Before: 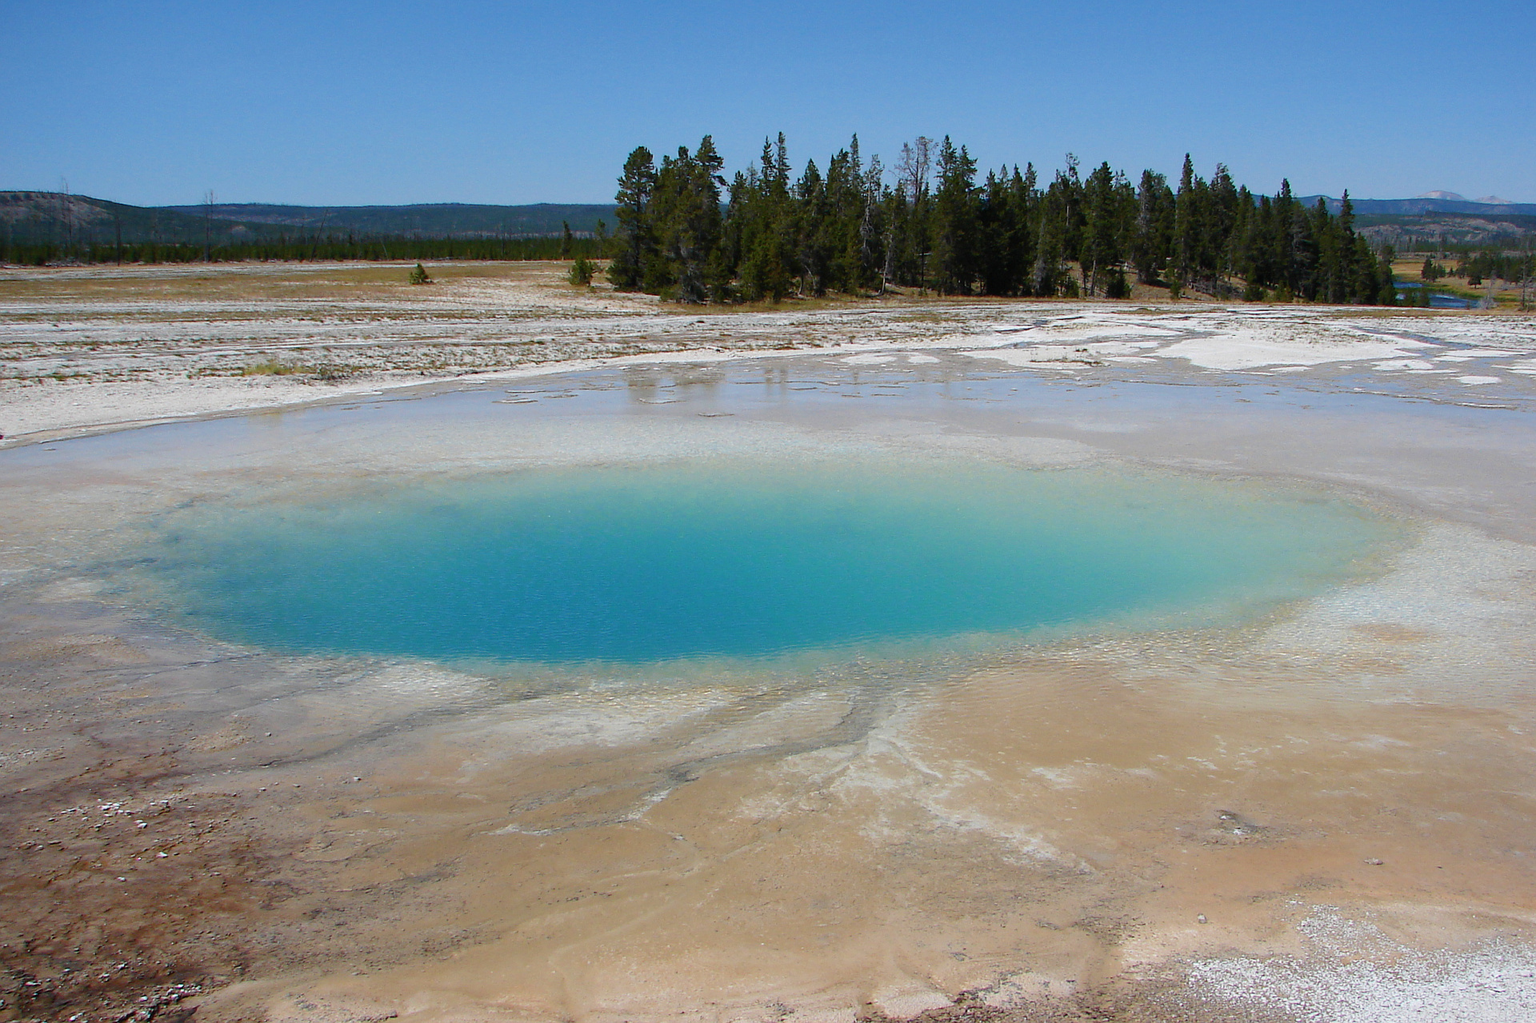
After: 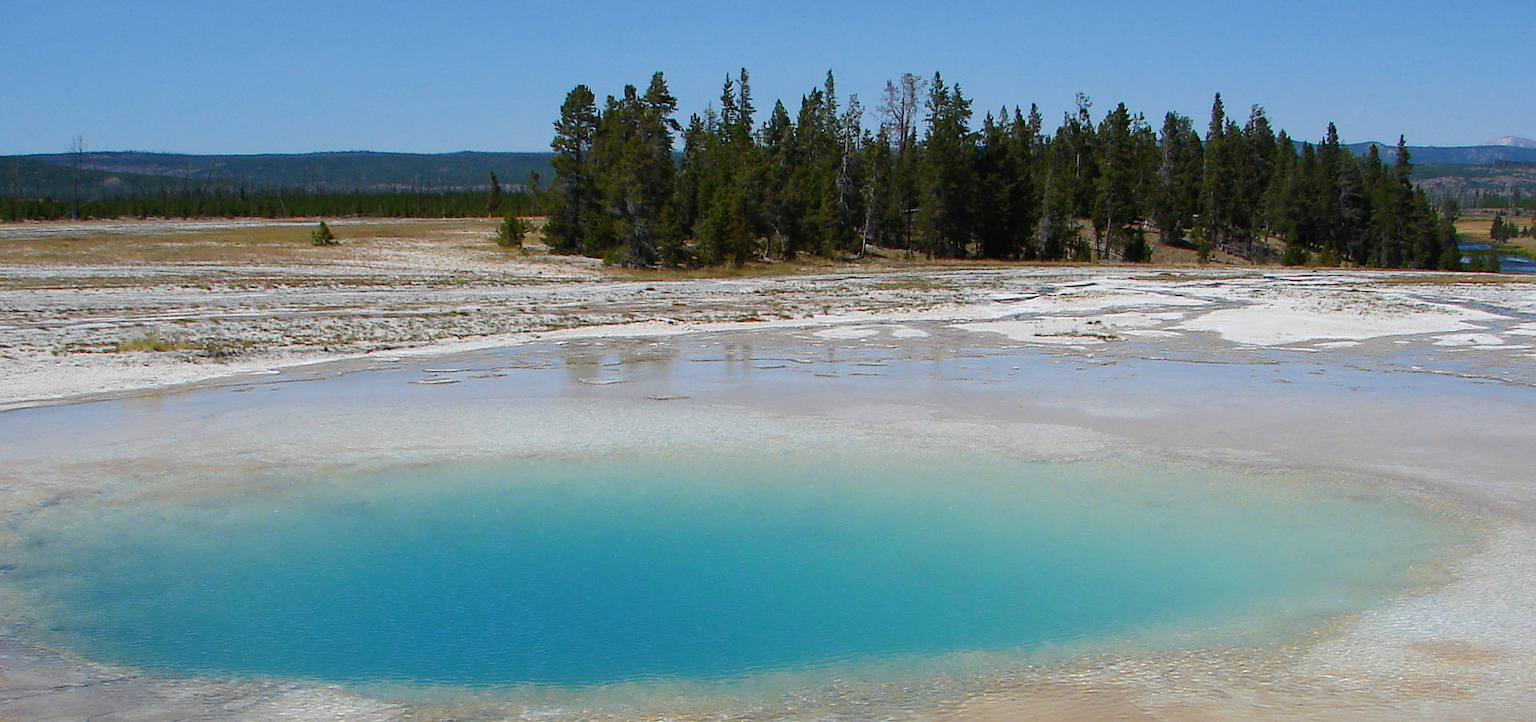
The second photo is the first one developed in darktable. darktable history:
crop and rotate: left 9.319%, top 7.213%, right 4.798%, bottom 32.164%
